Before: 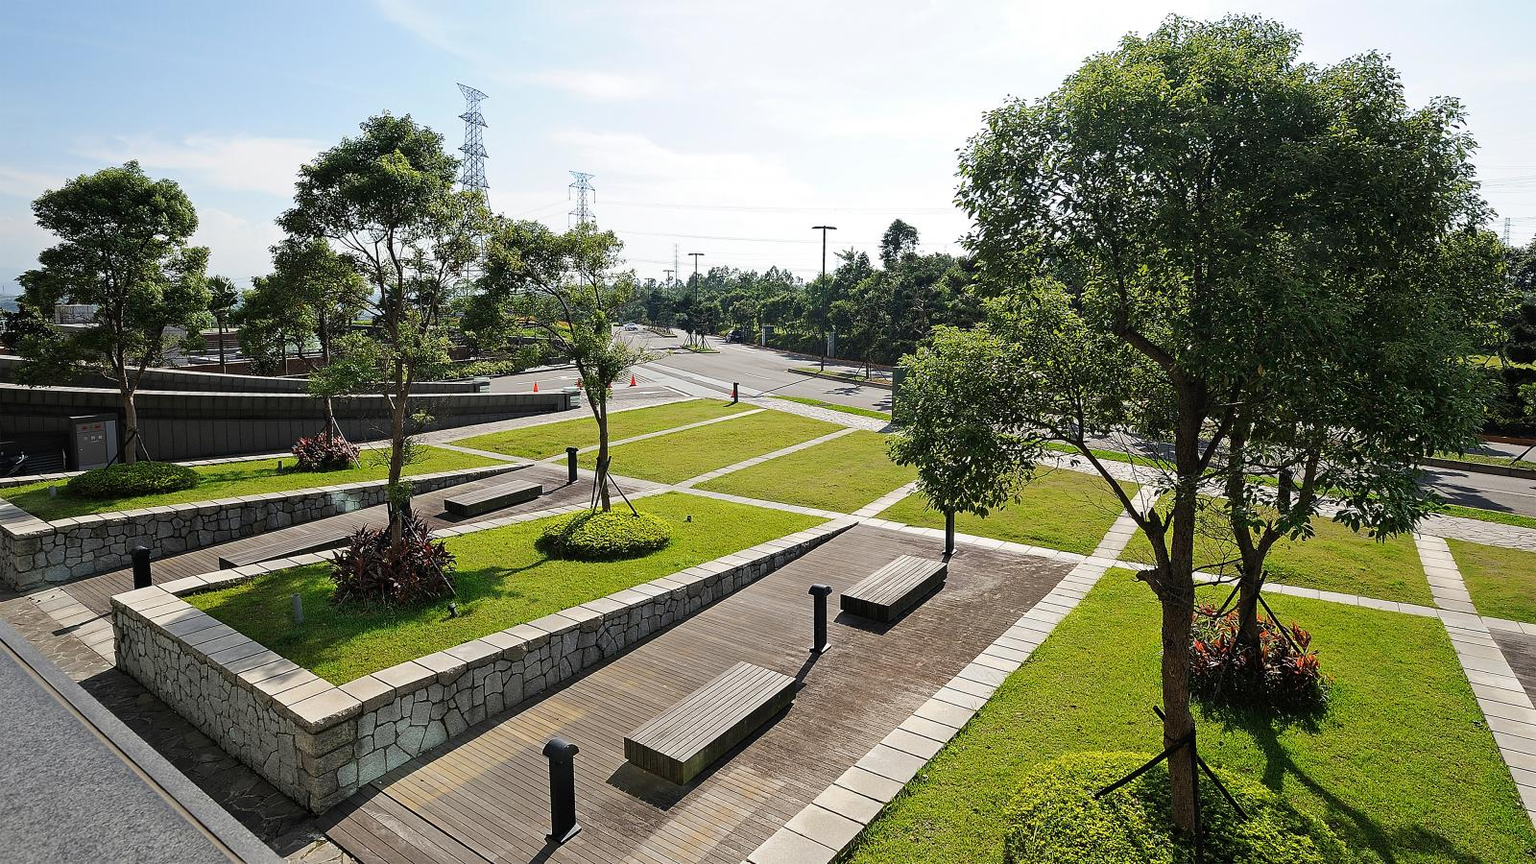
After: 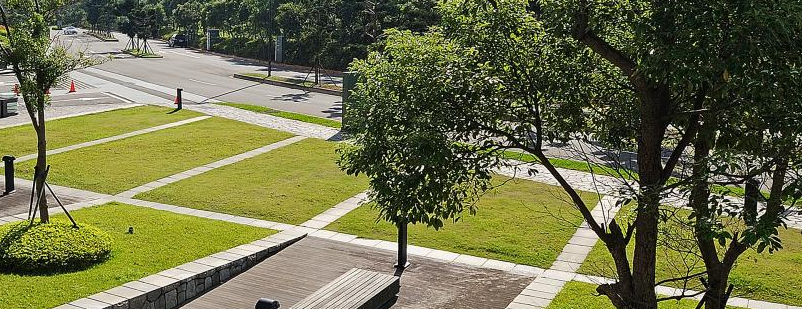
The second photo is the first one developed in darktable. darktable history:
crop: left 36.719%, top 34.523%, right 13.112%, bottom 31.033%
